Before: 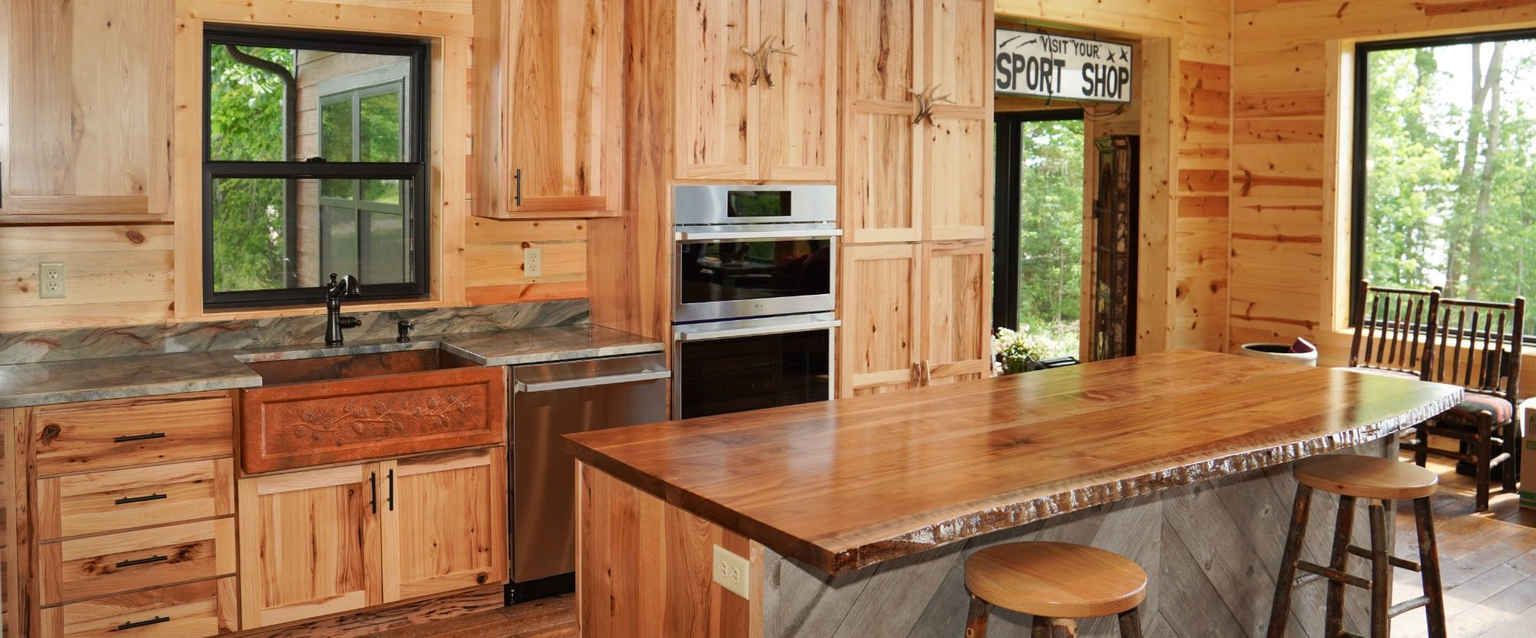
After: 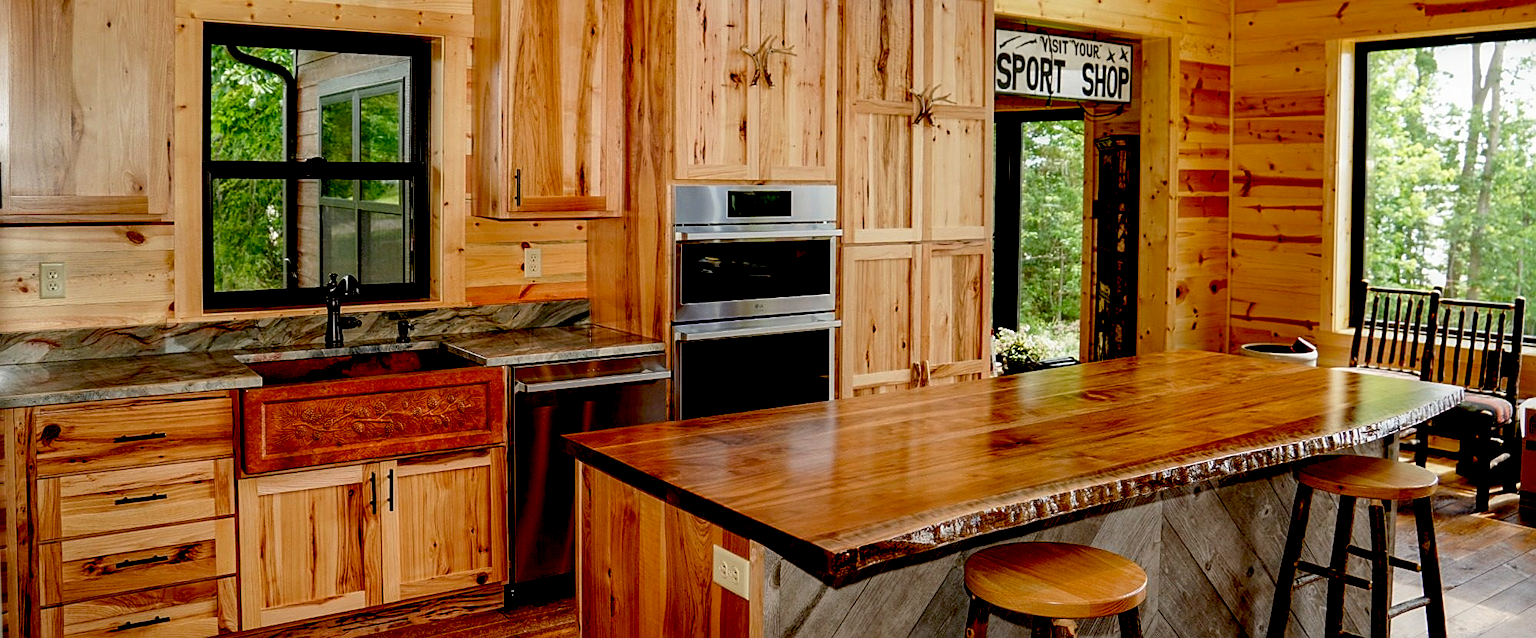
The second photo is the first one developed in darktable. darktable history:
exposure: black level correction 0.056, exposure -0.039 EV, compensate highlight preservation false
local contrast: on, module defaults
sharpen: on, module defaults
